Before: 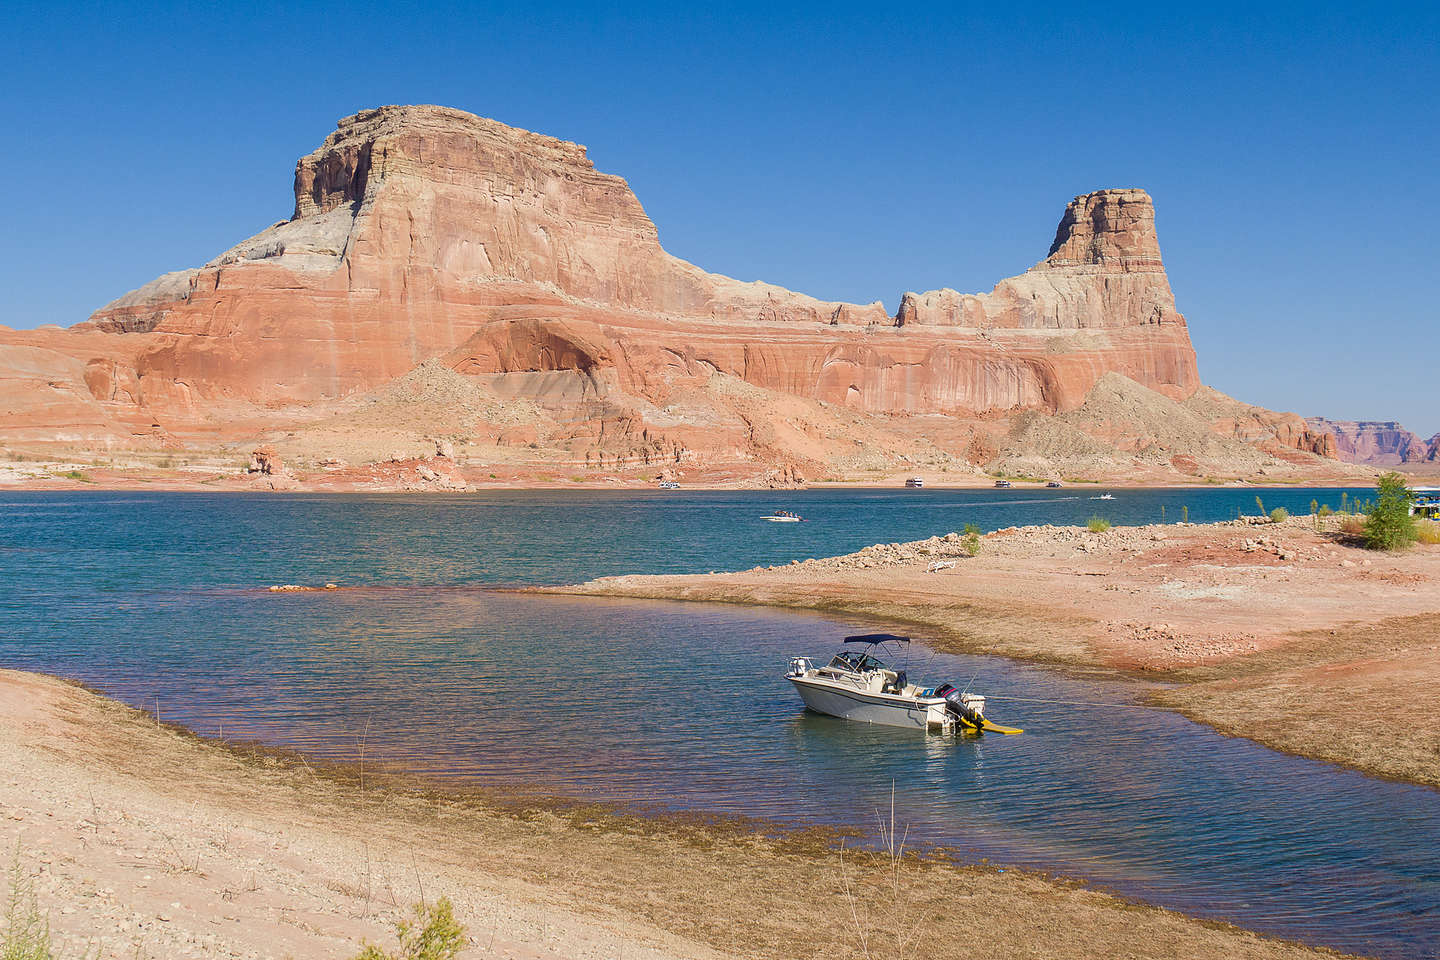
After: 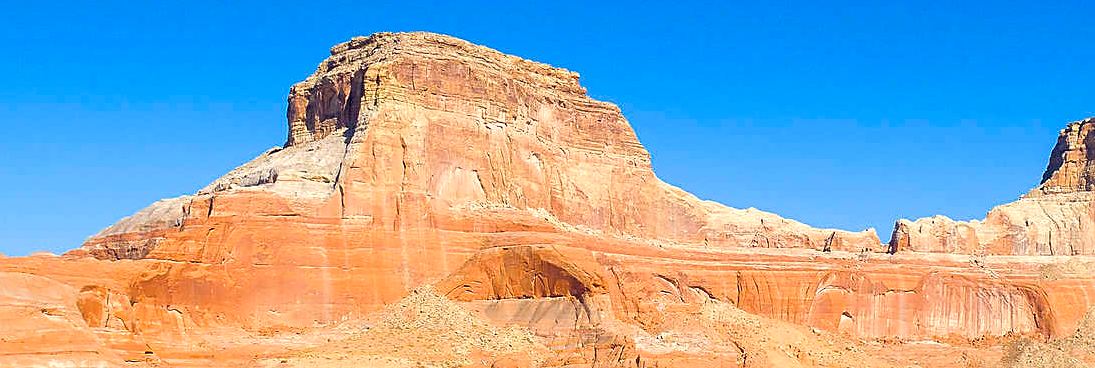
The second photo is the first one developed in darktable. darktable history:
crop: left 0.511%, top 7.646%, right 23.419%, bottom 53.986%
color balance rgb: linear chroma grading › global chroma 14.781%, perceptual saturation grading › global saturation 30.377%, perceptual brilliance grading › global brilliance 12.779%
sharpen: on, module defaults
